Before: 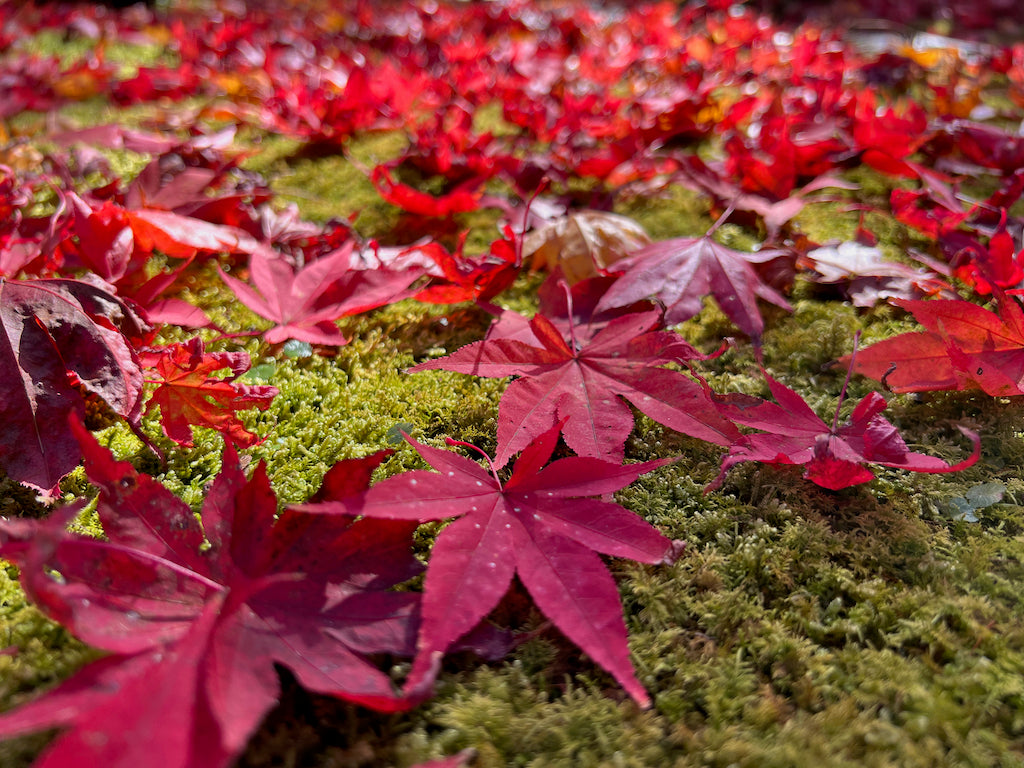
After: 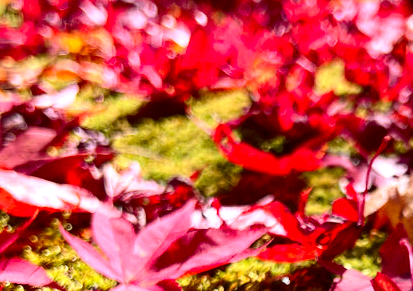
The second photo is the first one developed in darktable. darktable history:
tone equalizer: -8 EV -0.772 EV, -7 EV -0.685 EV, -6 EV -0.6 EV, -5 EV -0.417 EV, -3 EV 0.393 EV, -2 EV 0.6 EV, -1 EV 0.697 EV, +0 EV 0.758 EV
contrast brightness saturation: contrast 0.303, brightness -0.066, saturation 0.166
crop: left 15.514%, top 5.446%, right 44.119%, bottom 56.63%
